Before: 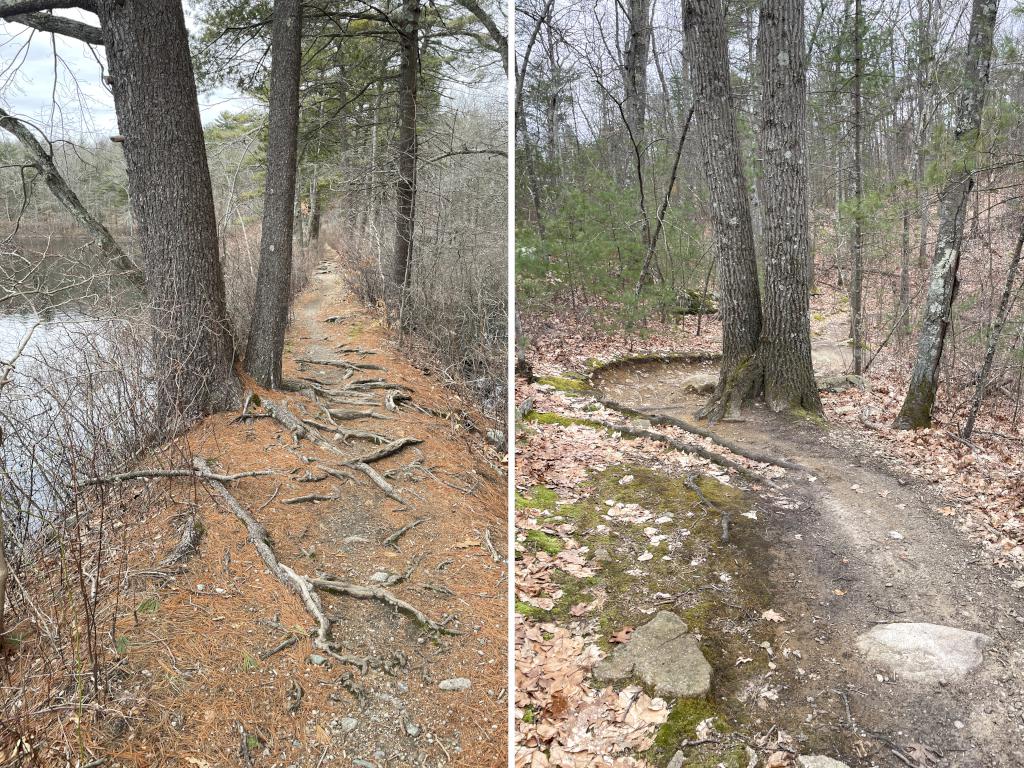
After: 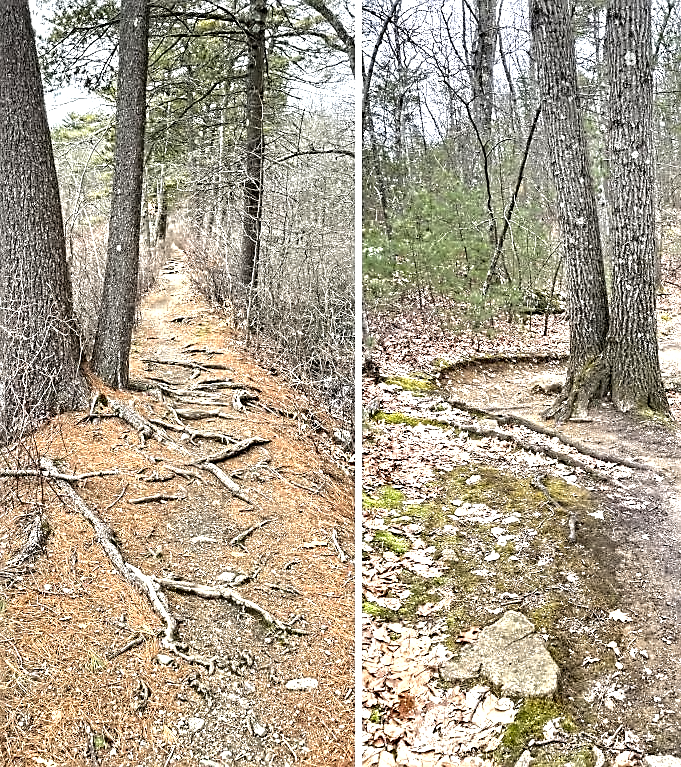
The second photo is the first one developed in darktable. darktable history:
sharpen: on, module defaults
crop and rotate: left 15.035%, right 18.381%
exposure: exposure 0.939 EV, compensate highlight preservation false
shadows and highlights: shadows -20.48, white point adjustment -2.05, highlights -34.94
contrast equalizer: y [[0.5, 0.542, 0.583, 0.625, 0.667, 0.708], [0.5 ×6], [0.5 ×6], [0, 0.033, 0.067, 0.1, 0.133, 0.167], [0, 0.05, 0.1, 0.15, 0.2, 0.25]]
